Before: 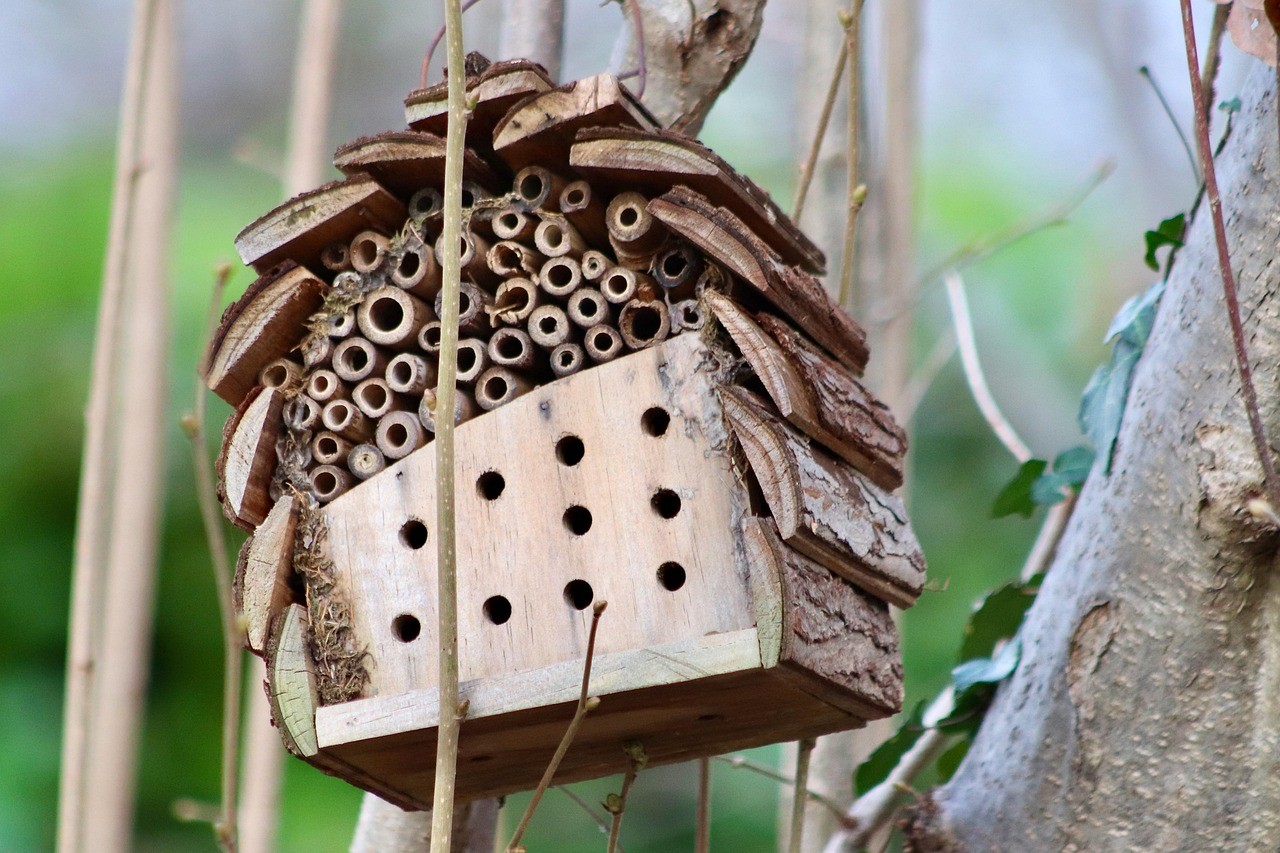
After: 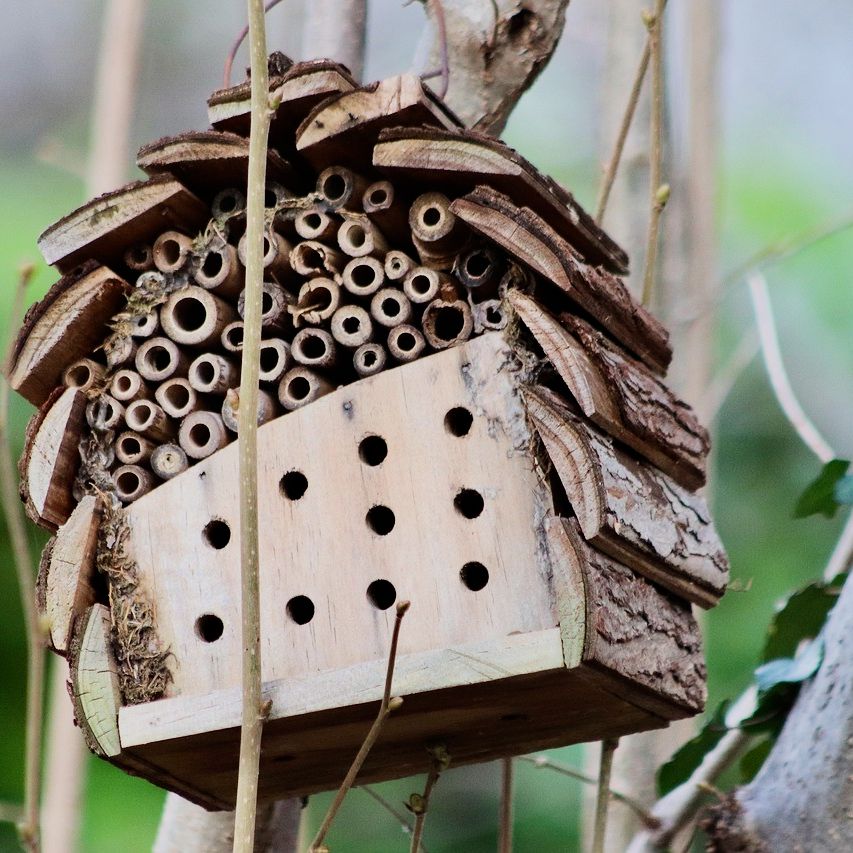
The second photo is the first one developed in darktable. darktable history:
crop and rotate: left 15.446%, right 17.836%
filmic rgb: black relative exposure -7.5 EV, white relative exposure 5 EV, hardness 3.31, contrast 1.3, contrast in shadows safe
